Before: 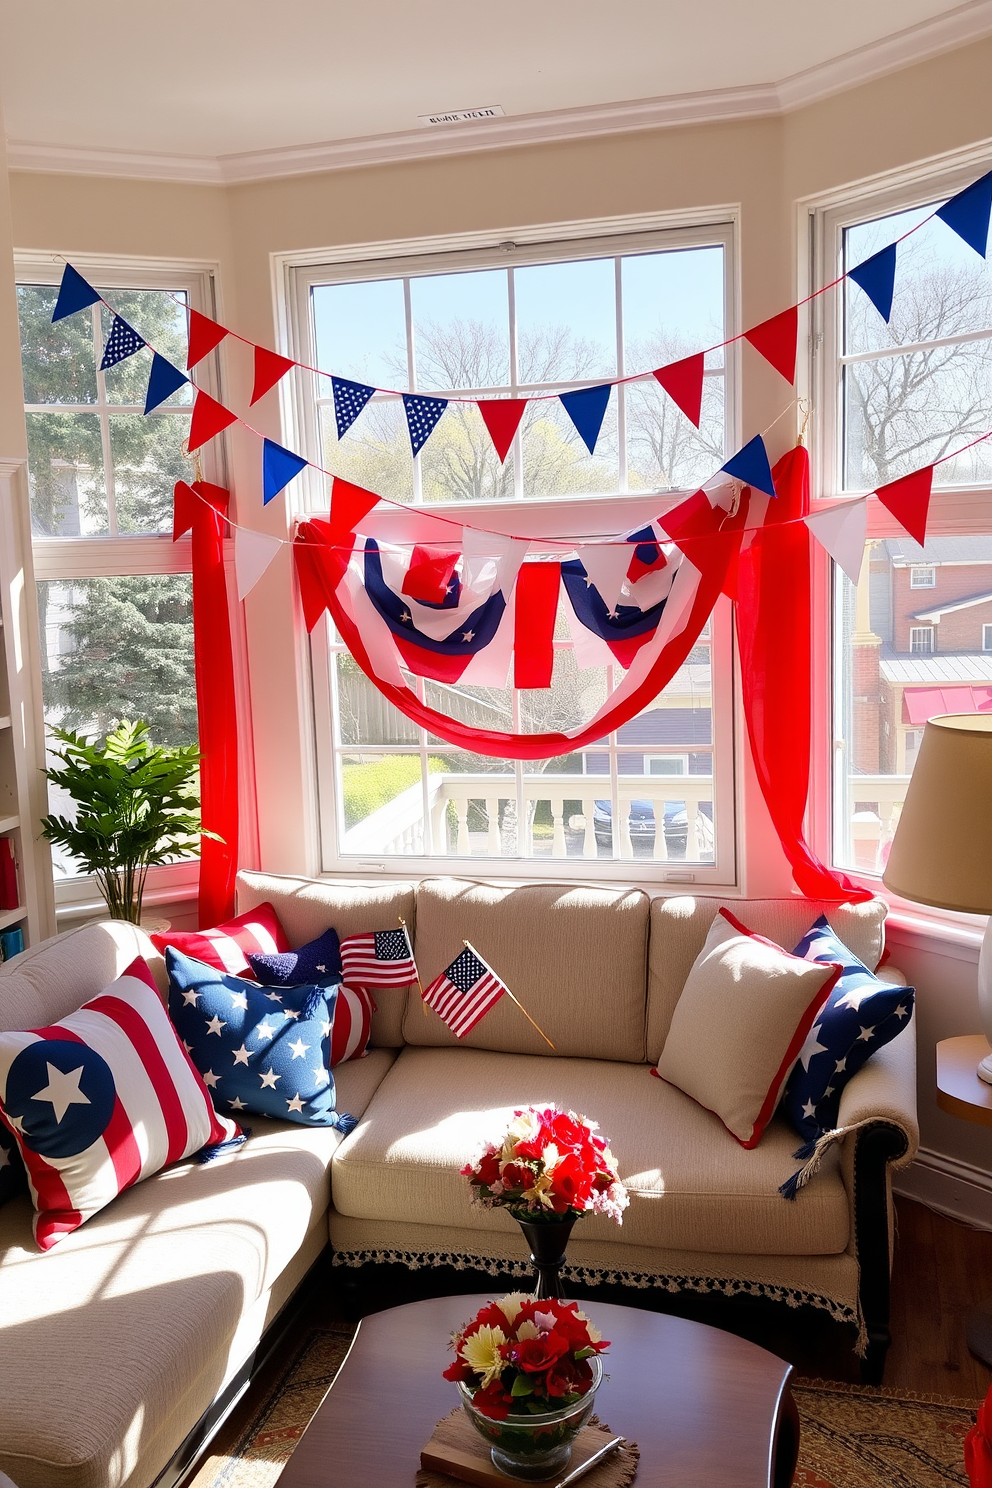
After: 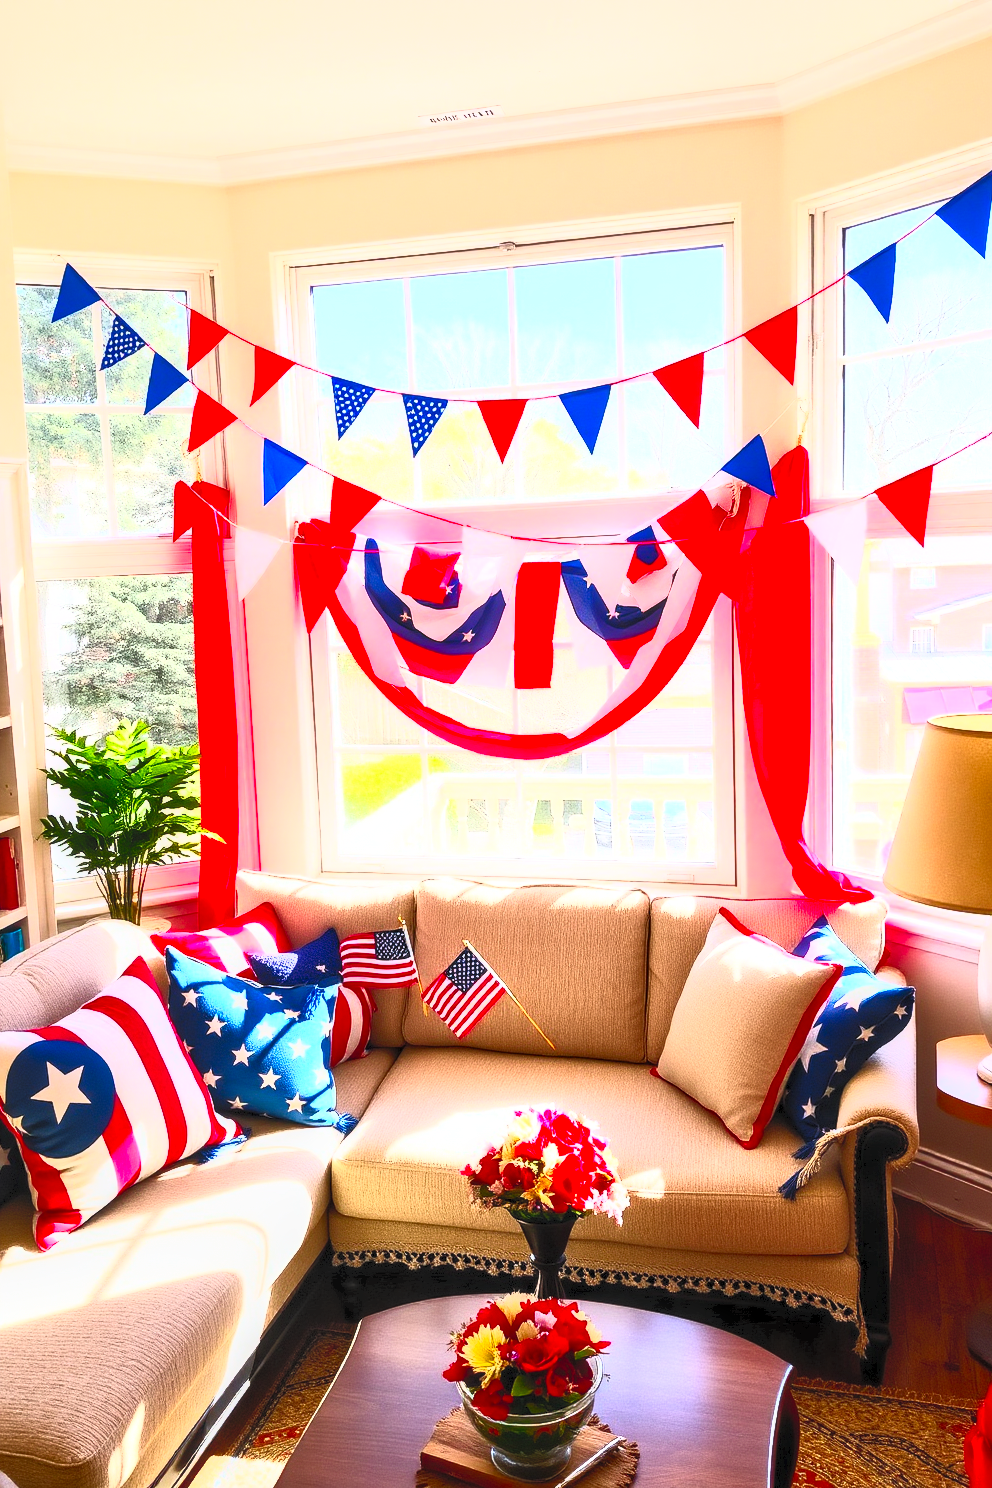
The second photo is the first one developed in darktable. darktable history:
contrast brightness saturation: contrast 1, brightness 1, saturation 1
white balance: emerald 1
local contrast: on, module defaults
